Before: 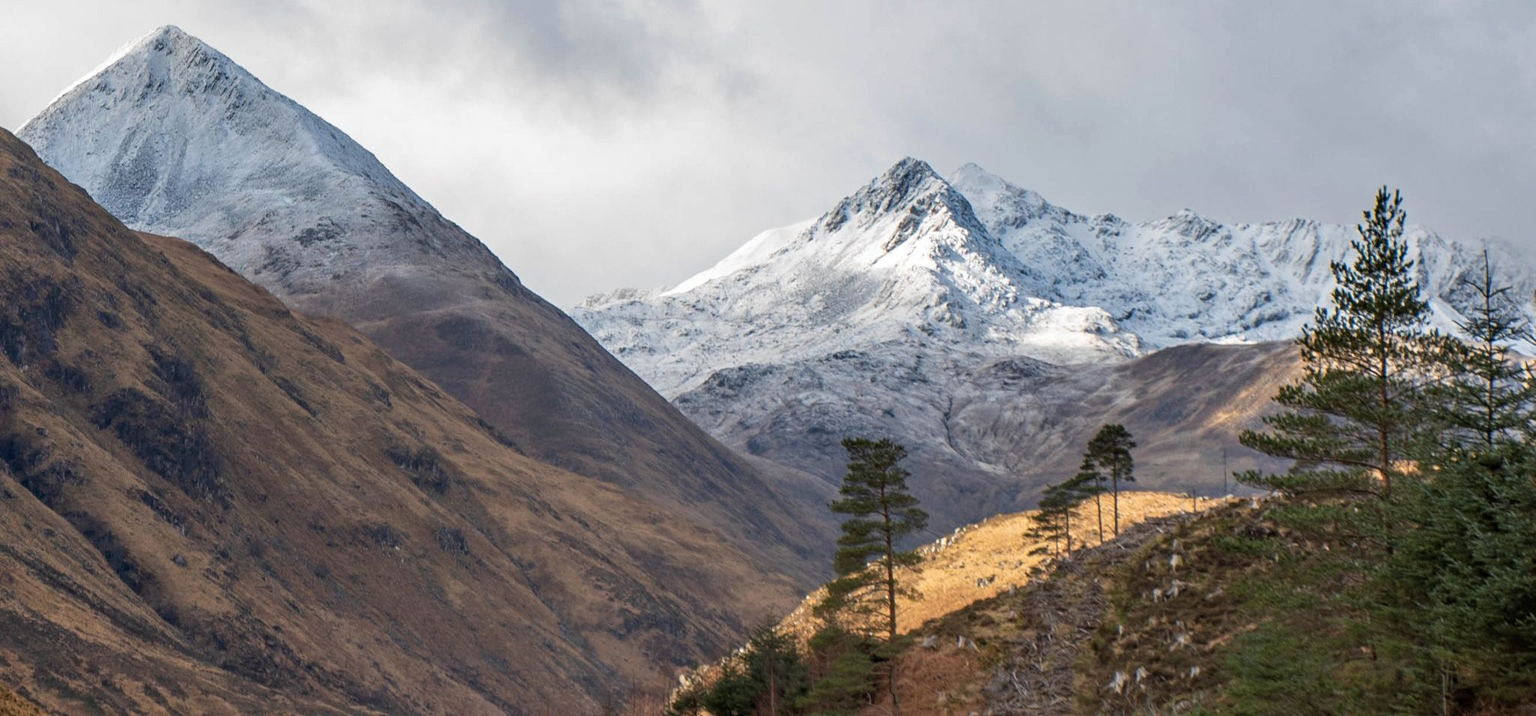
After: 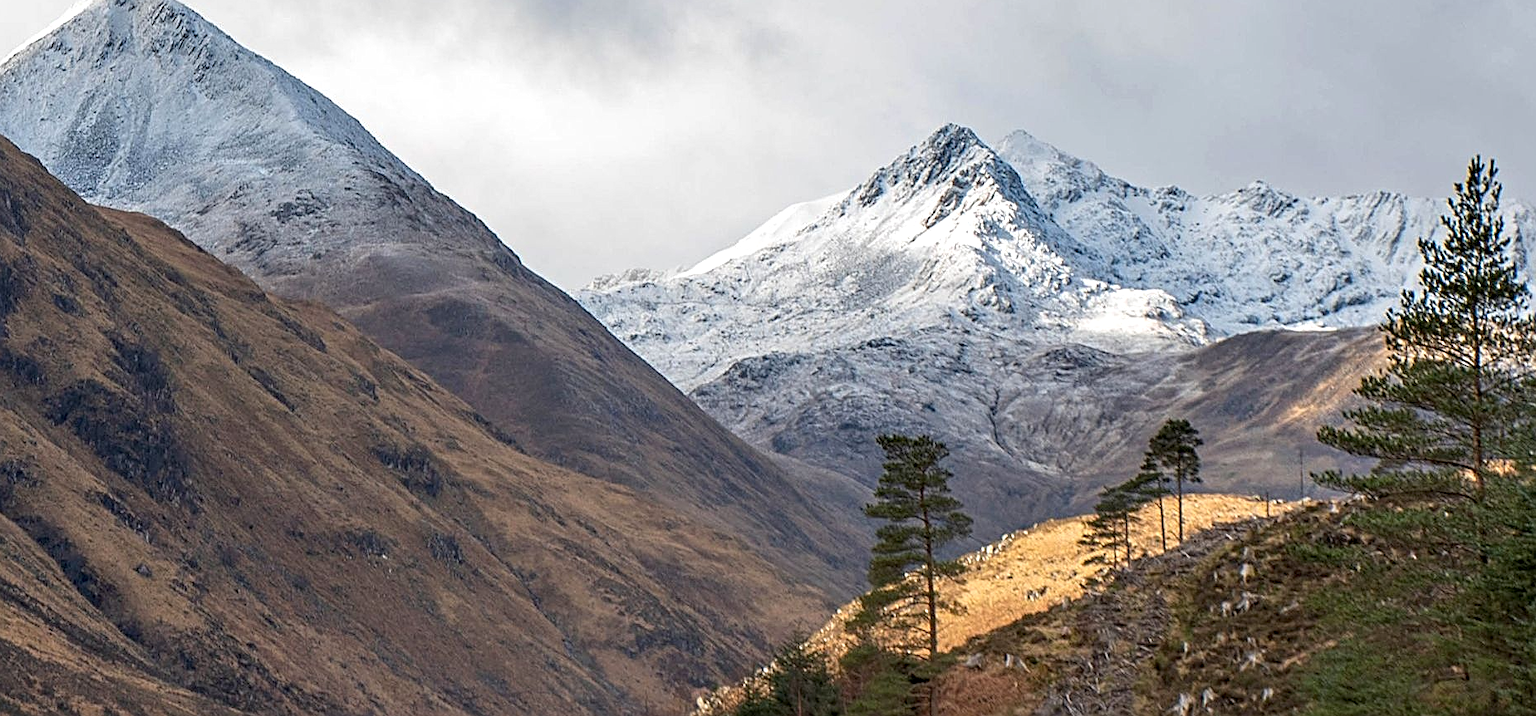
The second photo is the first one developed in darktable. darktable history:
contrast equalizer: y [[0.5, 0.5, 0.5, 0.512, 0.552, 0.62], [0.5 ×6], [0.5 ×4, 0.504, 0.553], [0 ×6], [0 ×6]]
exposure: black level correction 0.002, exposure 0.15 EV, compensate highlight preservation false
crop: left 3.305%, top 6.436%, right 6.389%, bottom 3.258%
sharpen: on, module defaults
